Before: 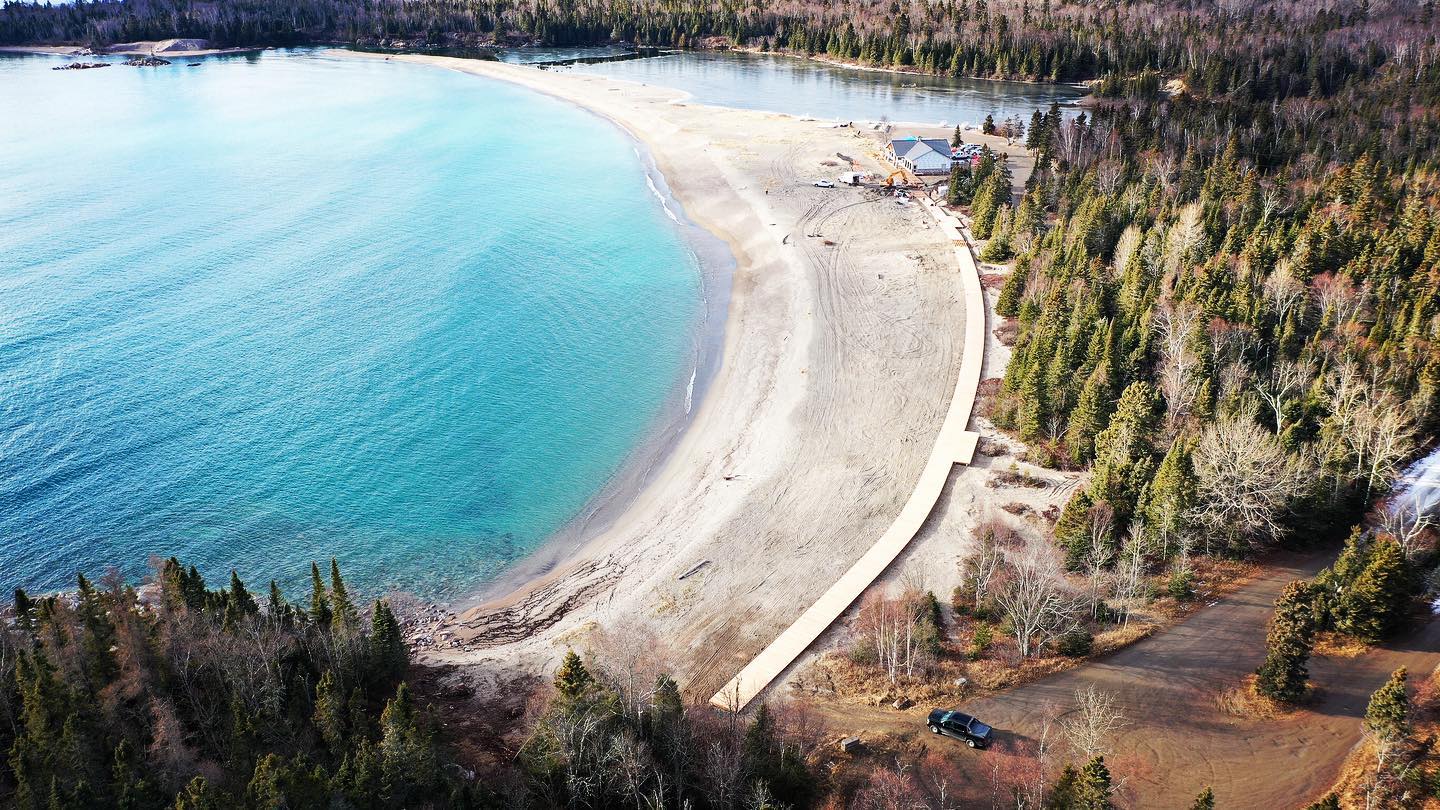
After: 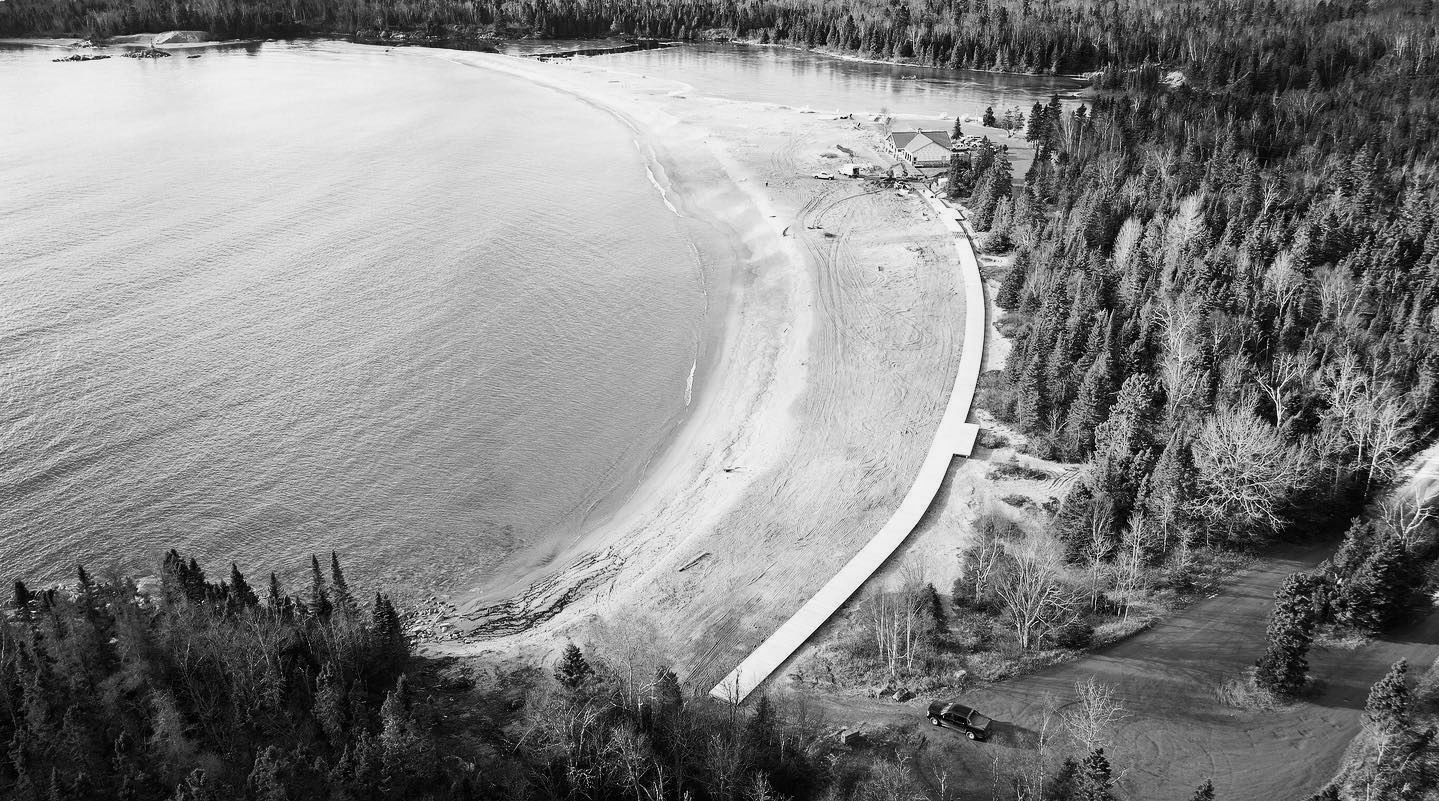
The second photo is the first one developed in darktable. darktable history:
crop: top 1.049%, right 0.001%
color calibration: output gray [0.22, 0.42, 0.37, 0], gray › normalize channels true, illuminant same as pipeline (D50), adaptation XYZ, x 0.346, y 0.359, gamut compression 0
